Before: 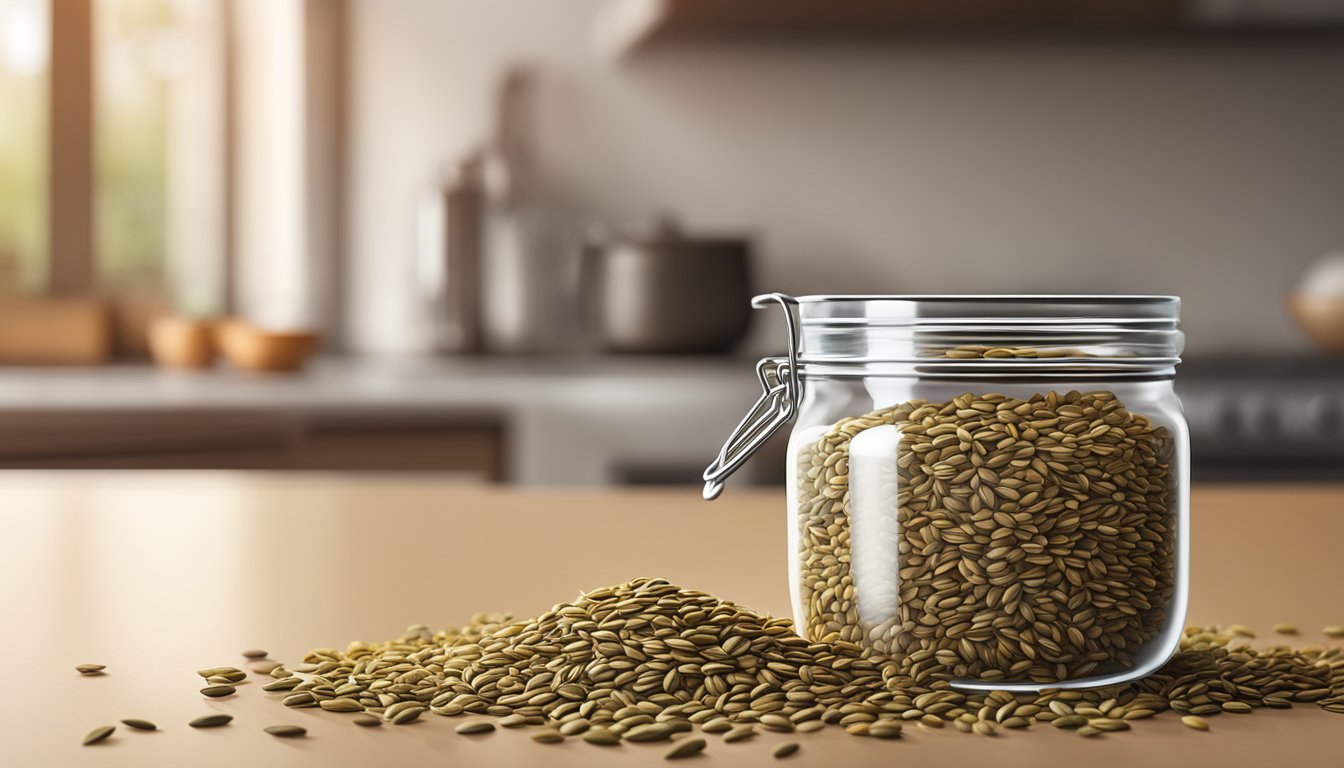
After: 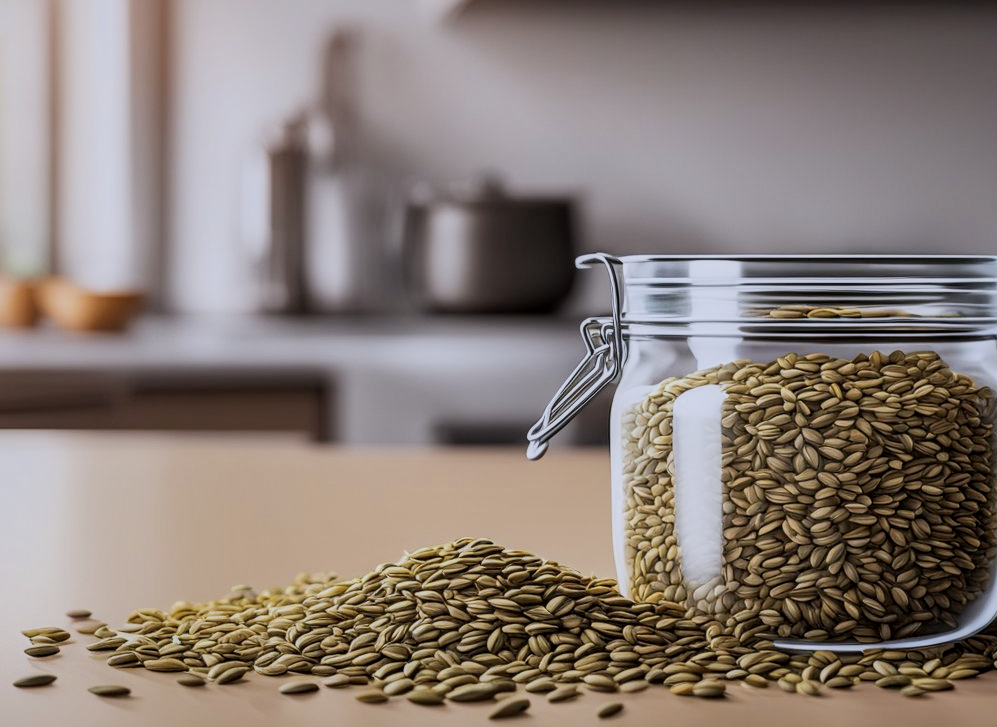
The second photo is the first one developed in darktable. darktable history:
exposure: compensate highlight preservation false
shadows and highlights: on, module defaults
white balance: red 0.967, blue 1.119, emerald 0.756
crop and rotate: left 13.15%, top 5.251%, right 12.609%
filmic rgb: black relative exposure -7.5 EV, white relative exposure 5 EV, hardness 3.31, contrast 1.3, contrast in shadows safe
local contrast: on, module defaults
